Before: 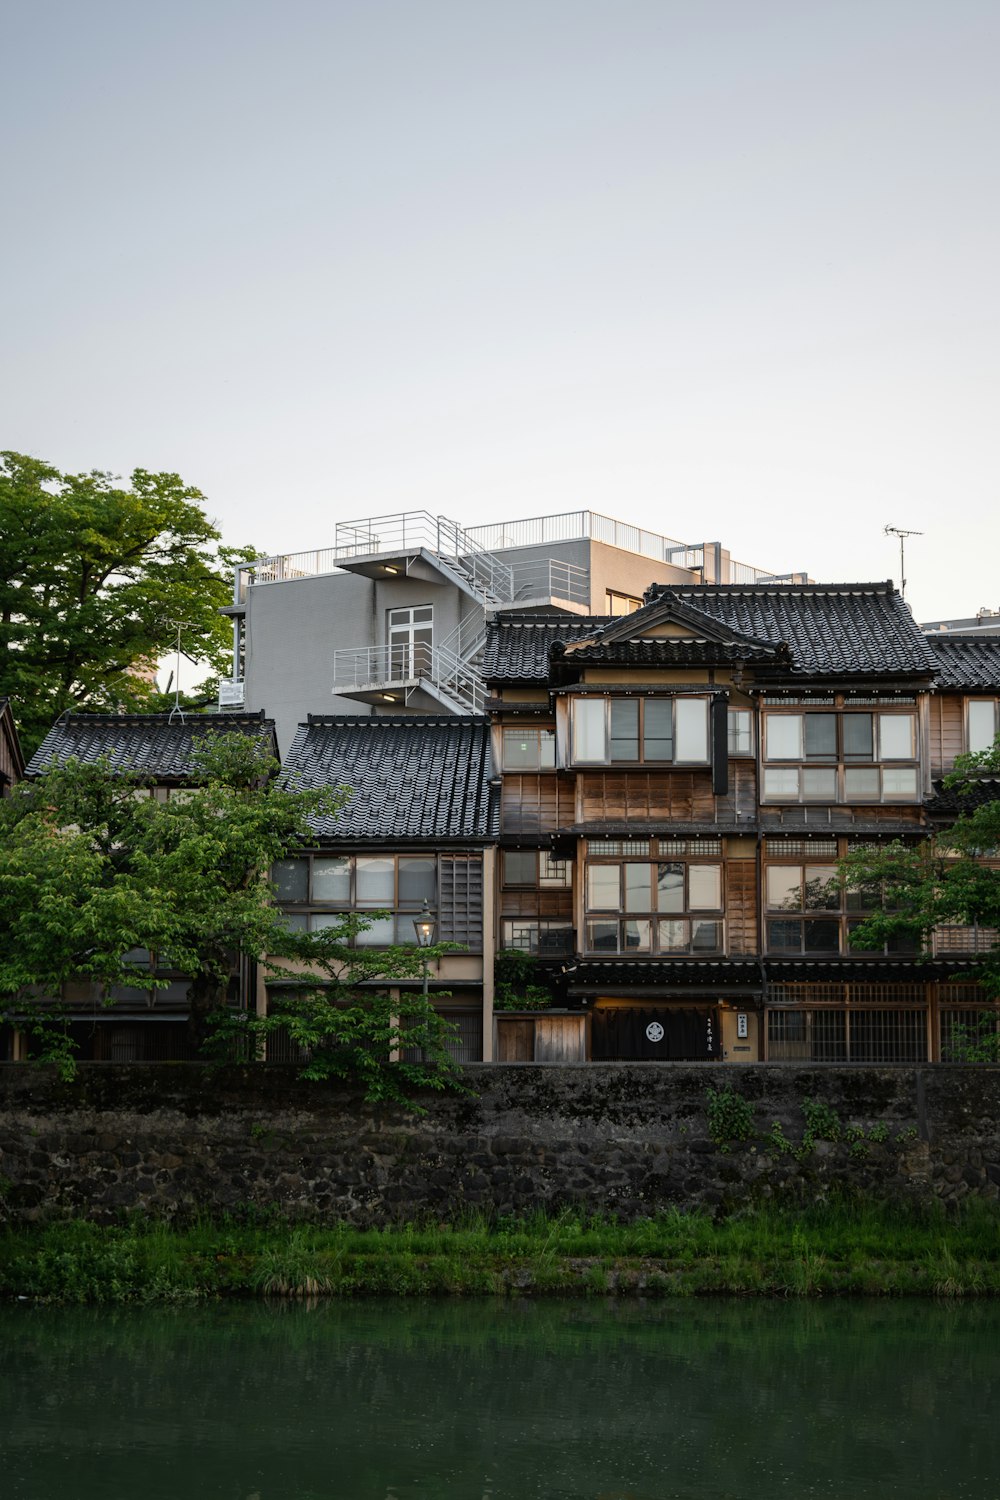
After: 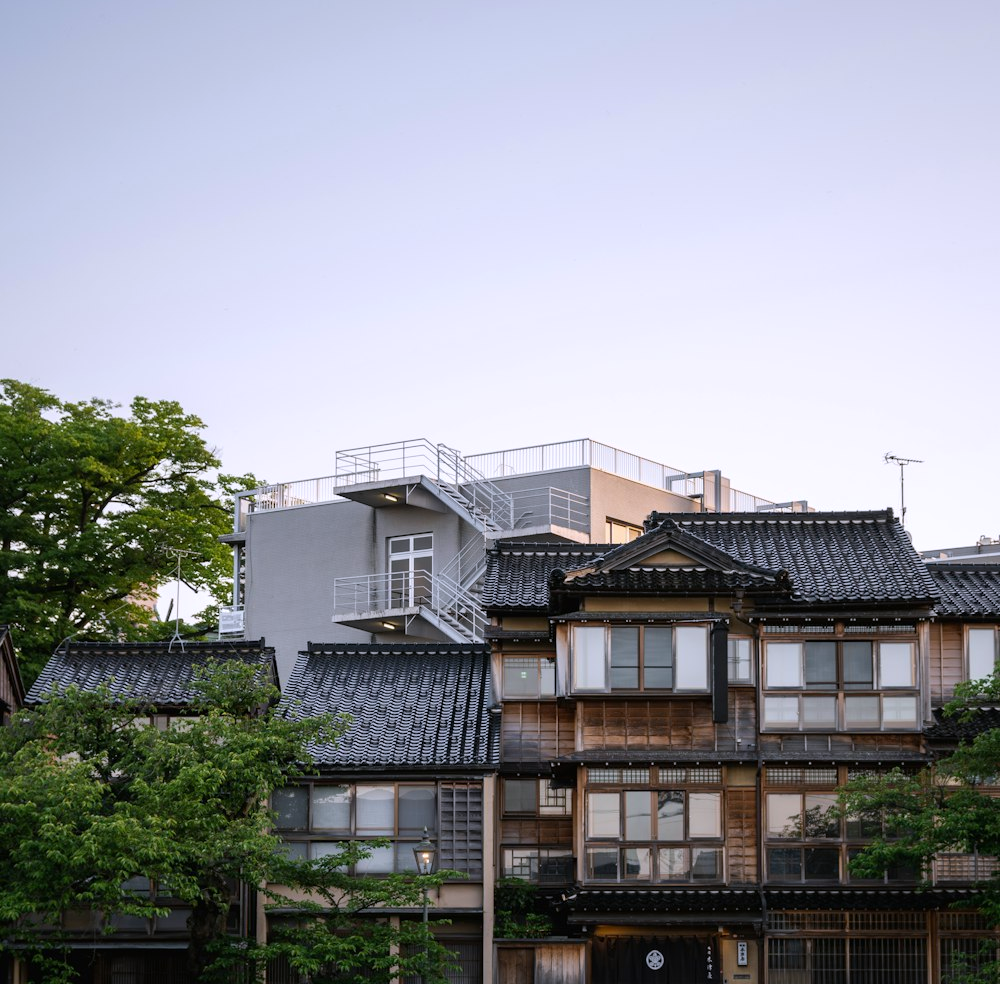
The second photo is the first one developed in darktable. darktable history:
crop and rotate: top 4.848%, bottom 29.503%
white balance: red 1.004, blue 1.096
